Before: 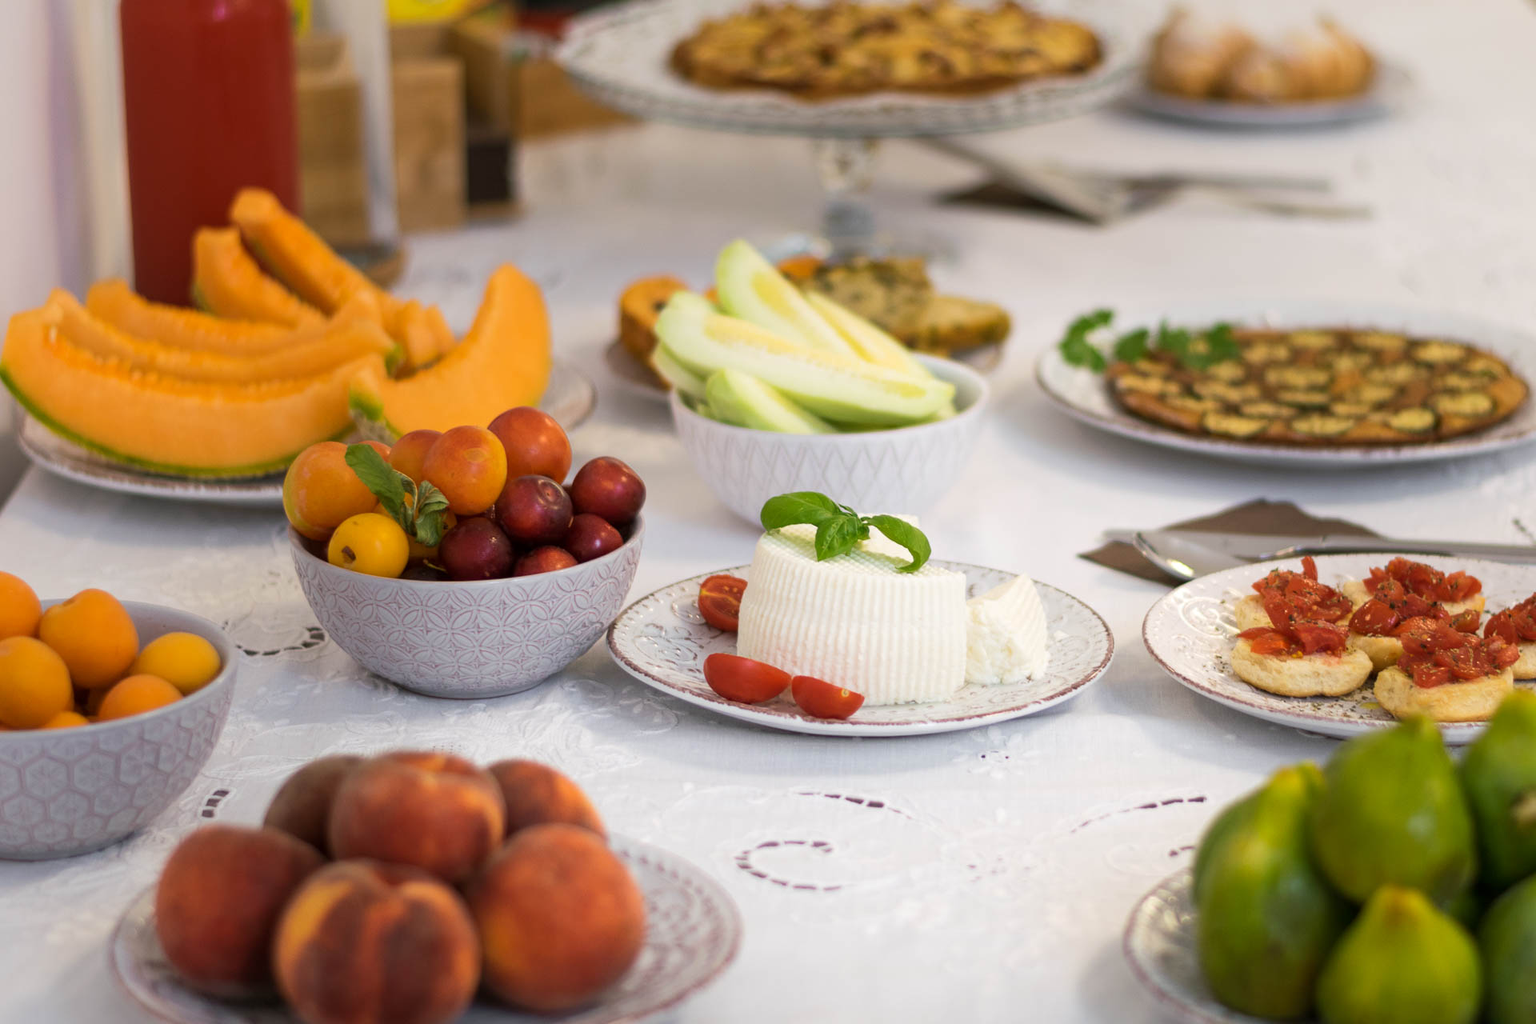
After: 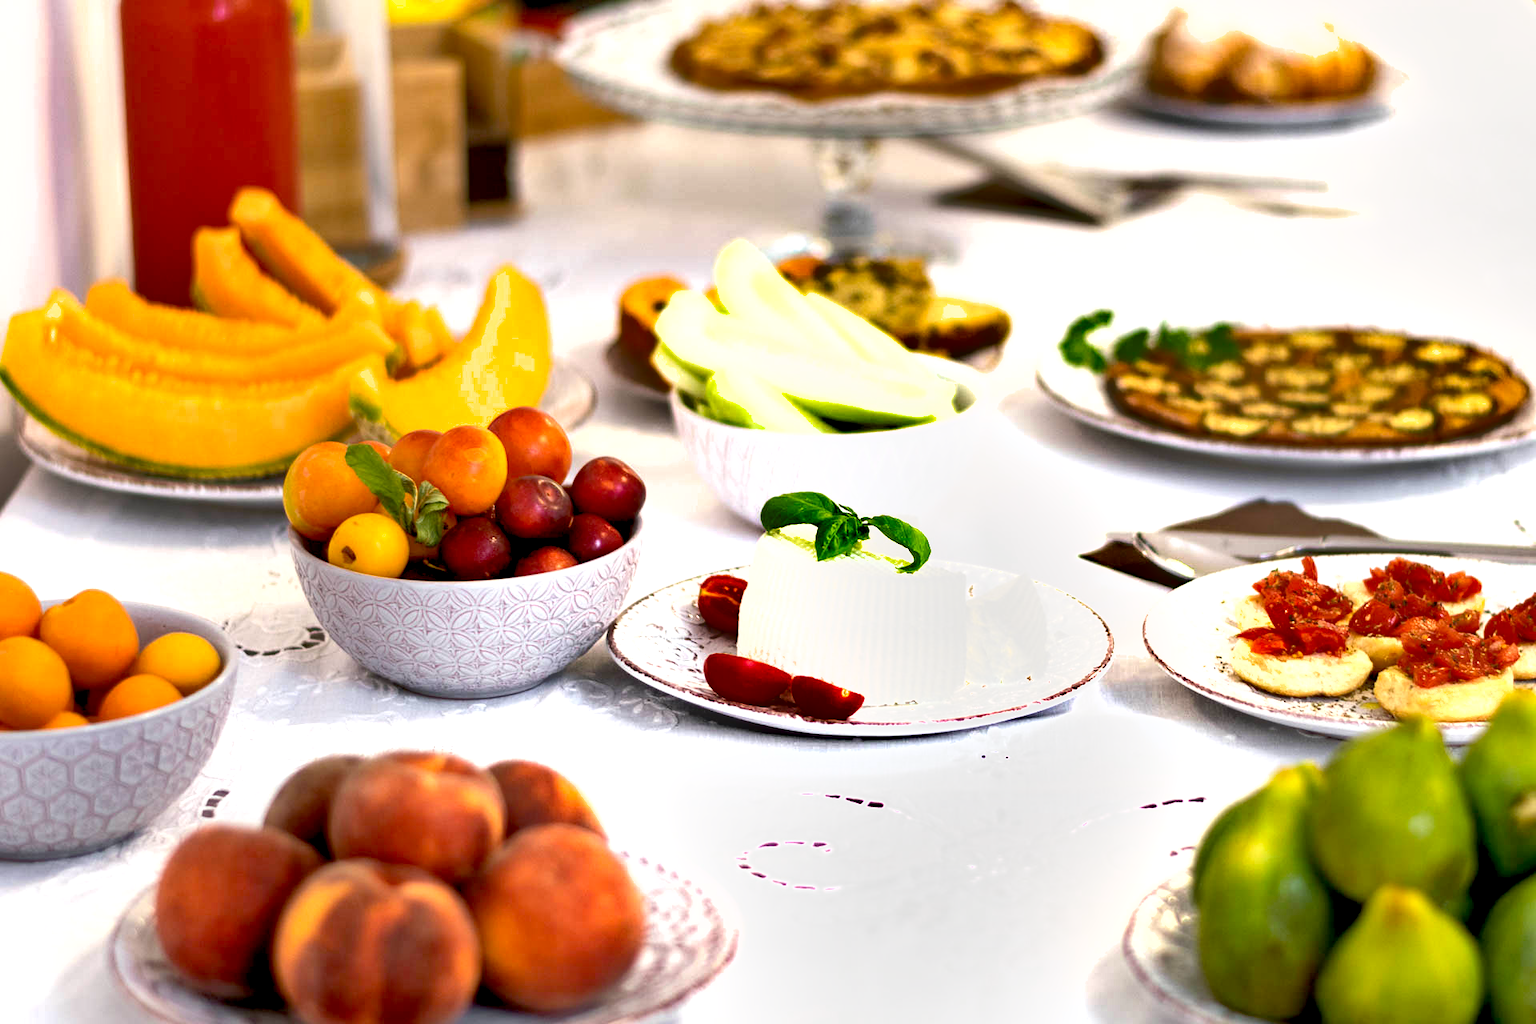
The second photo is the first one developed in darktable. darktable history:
exposure: black level correction 0.011, exposure 1.077 EV, compensate exposure bias true, compensate highlight preservation false
shadows and highlights: low approximation 0.01, soften with gaussian
